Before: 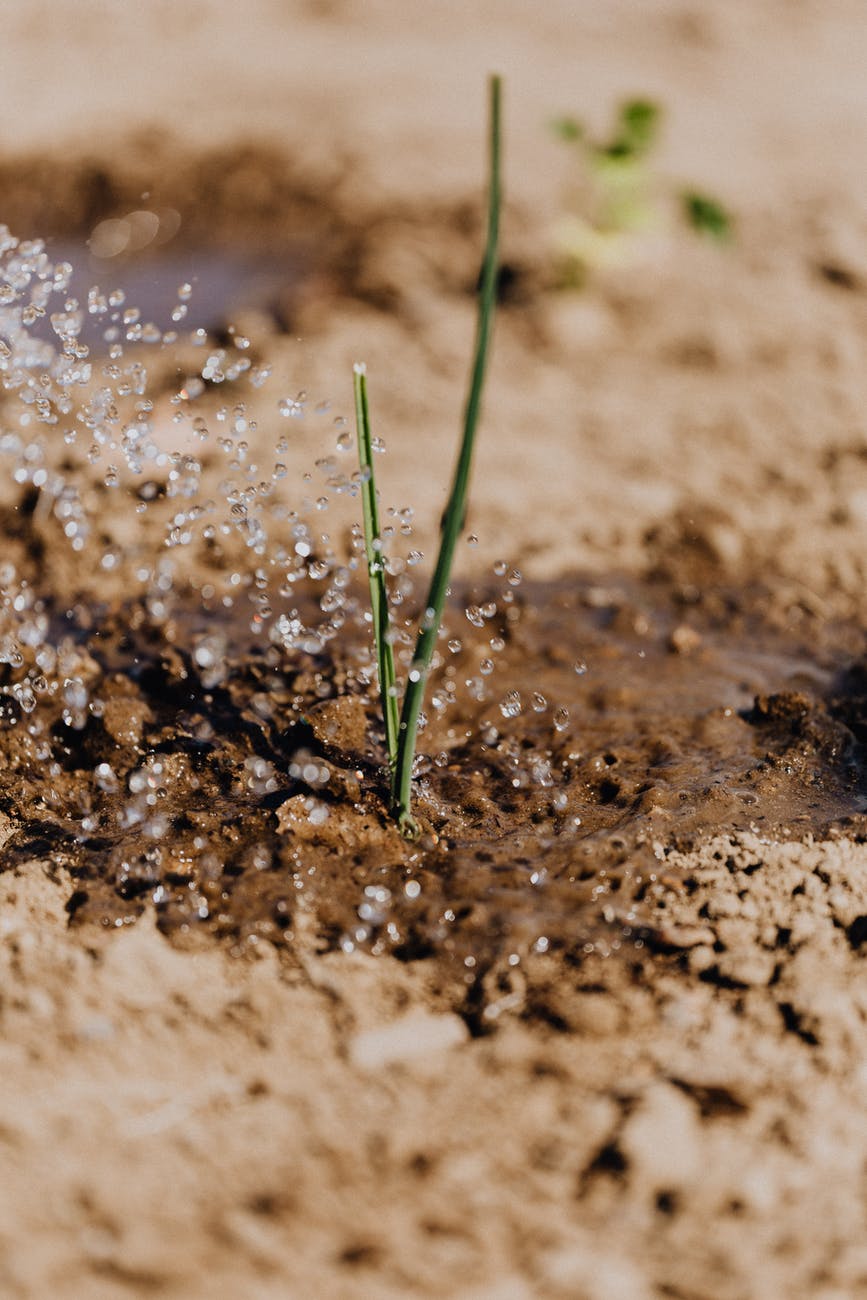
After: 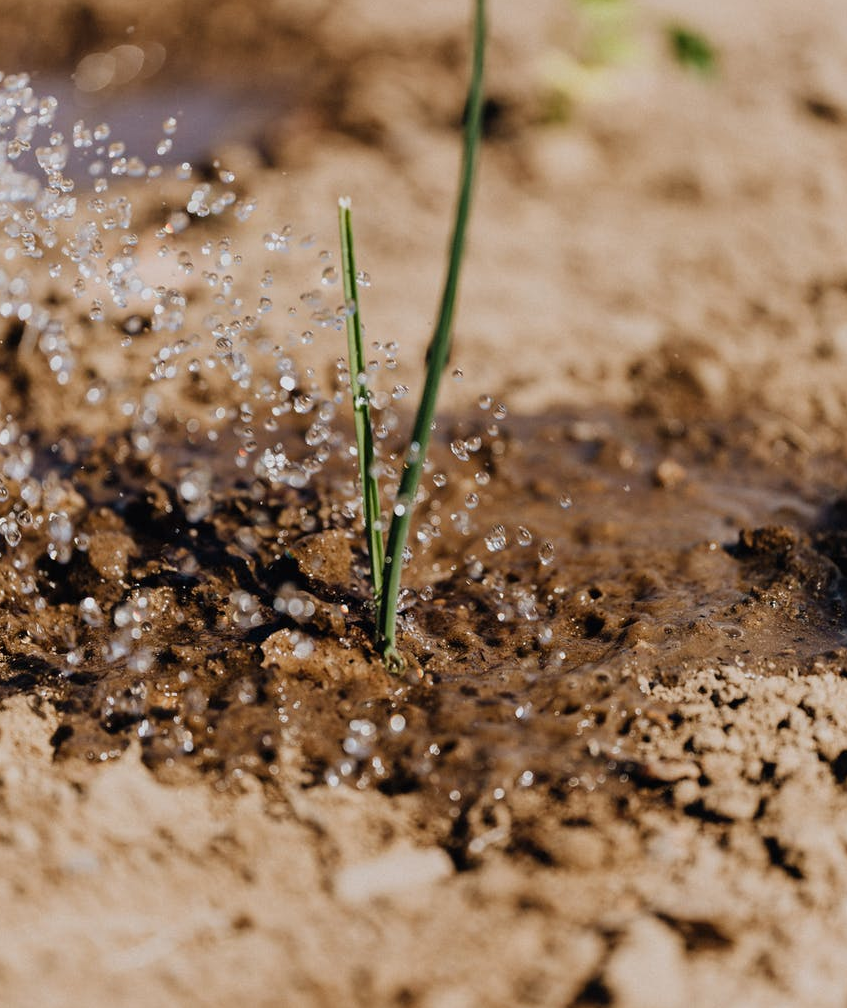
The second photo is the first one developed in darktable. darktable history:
crop and rotate: left 1.891%, top 12.82%, right 0.309%, bottom 9.589%
